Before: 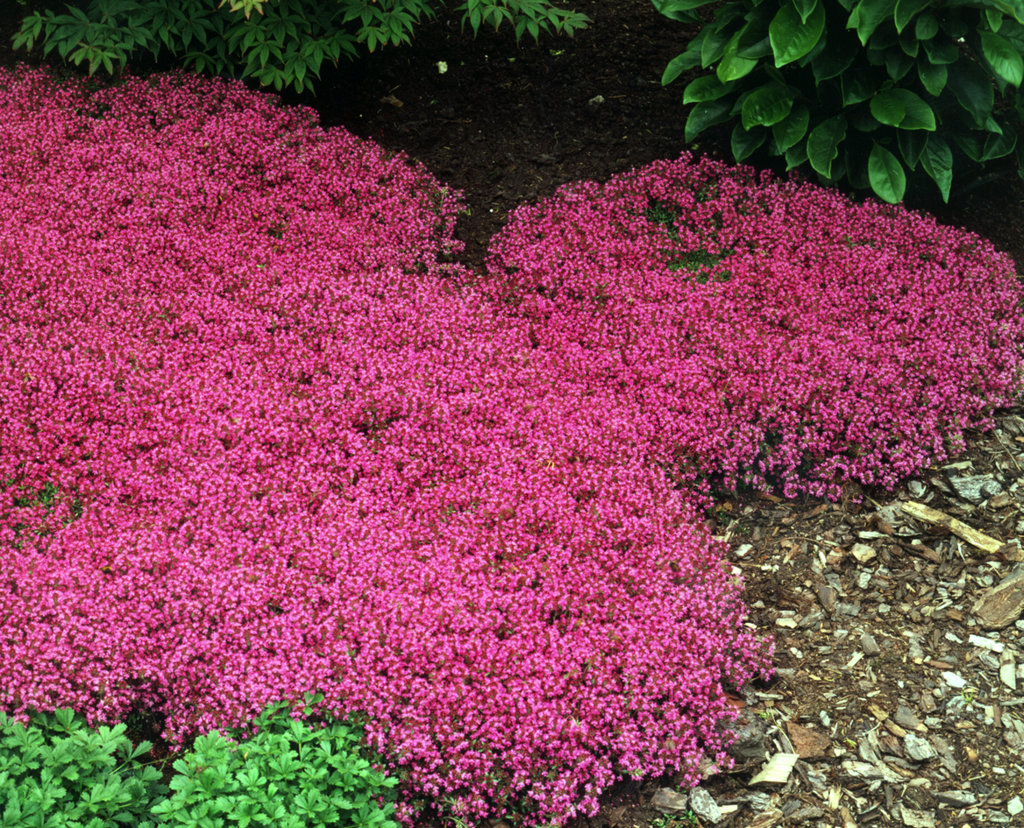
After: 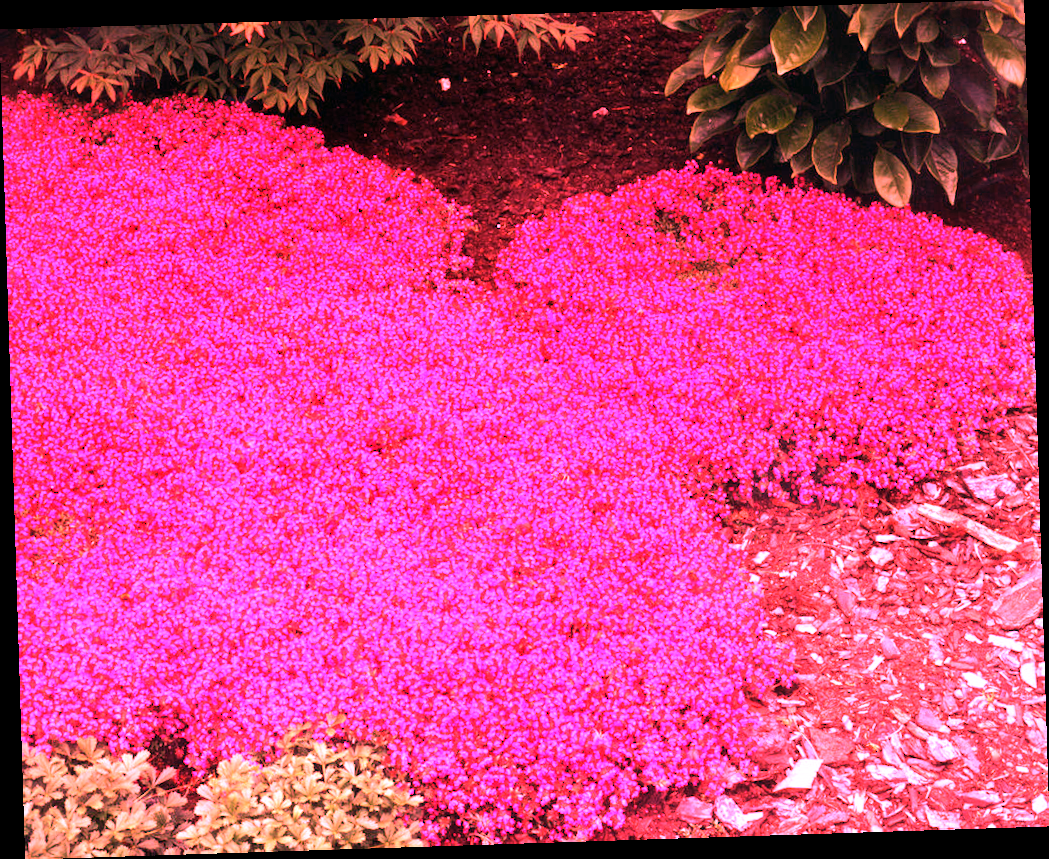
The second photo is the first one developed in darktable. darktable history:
rotate and perspective: rotation -1.77°, lens shift (horizontal) 0.004, automatic cropping off
white balance: red 4.26, blue 1.802
